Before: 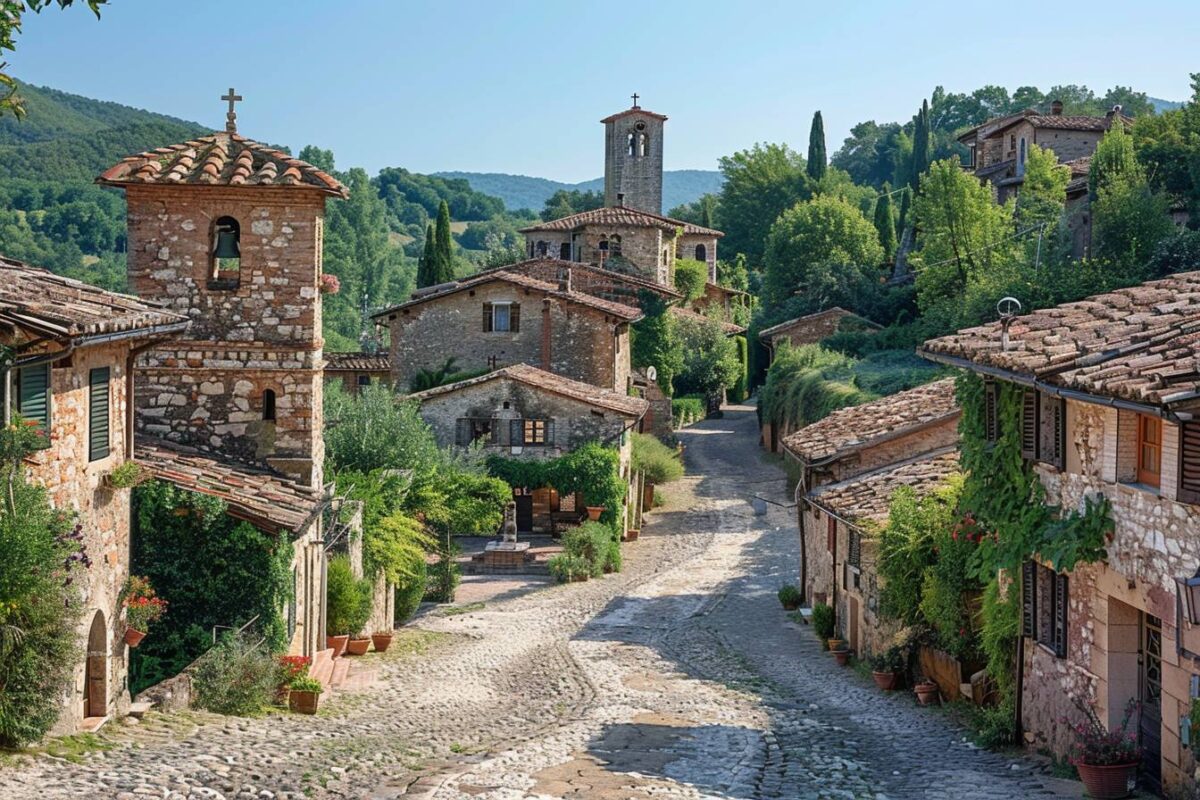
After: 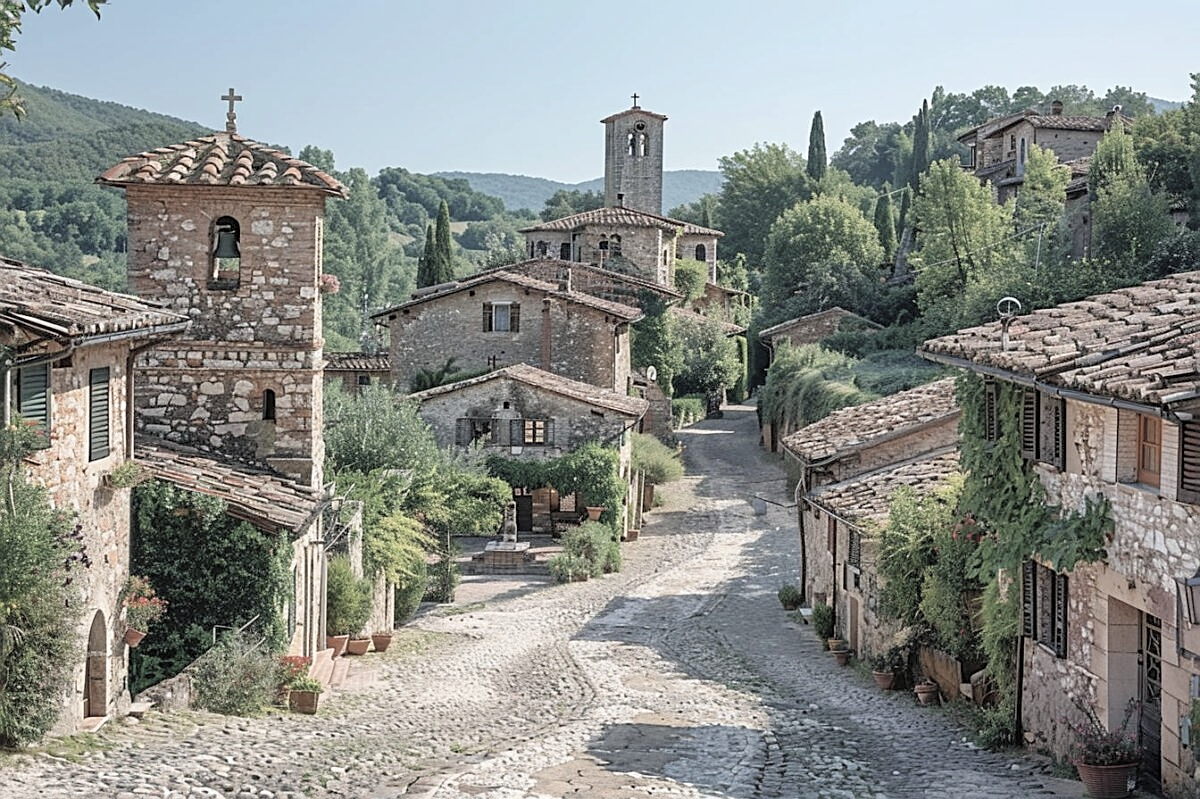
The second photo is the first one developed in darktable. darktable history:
contrast brightness saturation: brightness 0.18, saturation -0.5
sharpen: on, module defaults
crop: bottom 0.071%
